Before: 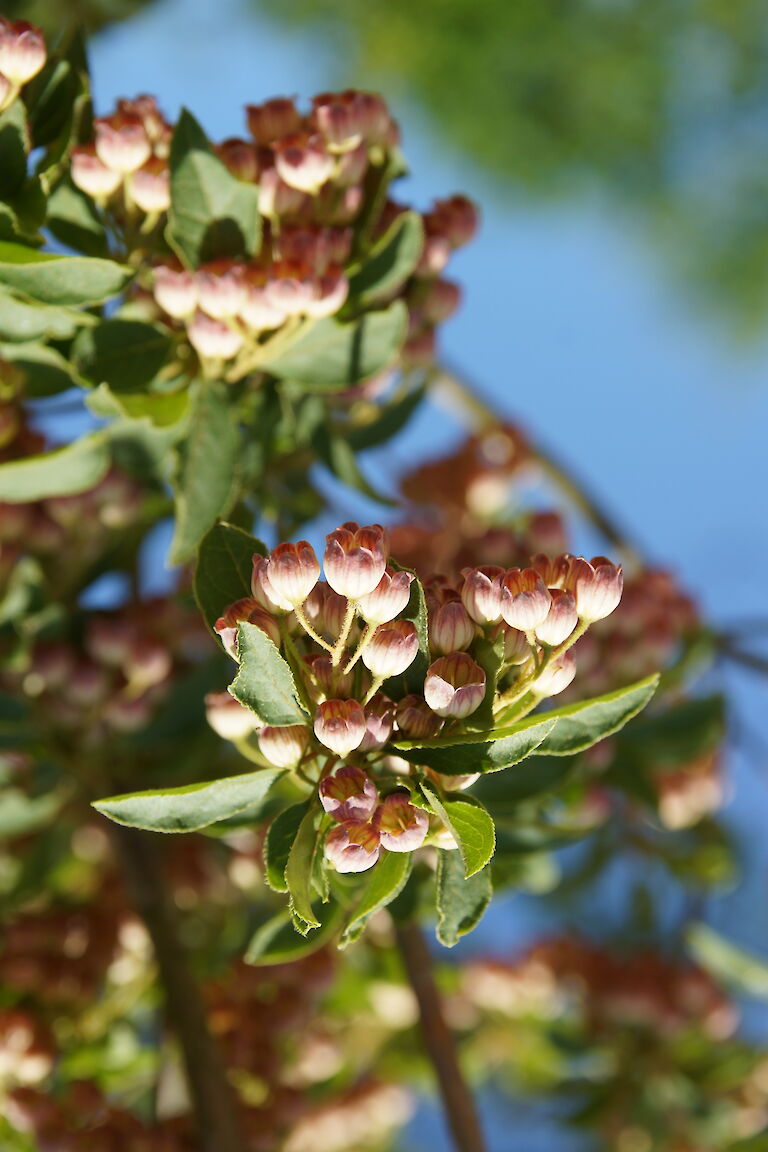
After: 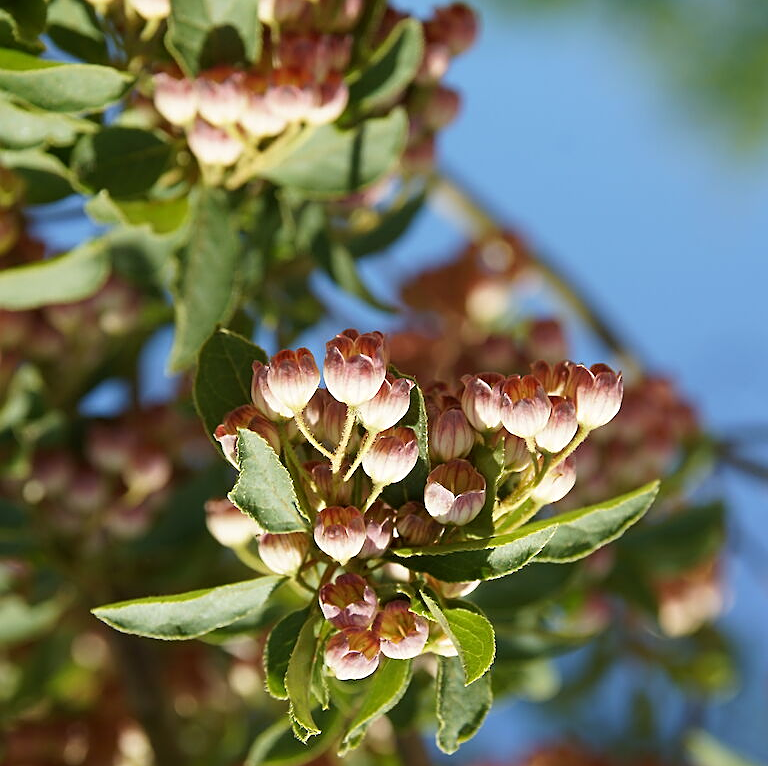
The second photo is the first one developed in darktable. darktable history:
crop: top 16.762%, bottom 16.713%
sharpen: on, module defaults
